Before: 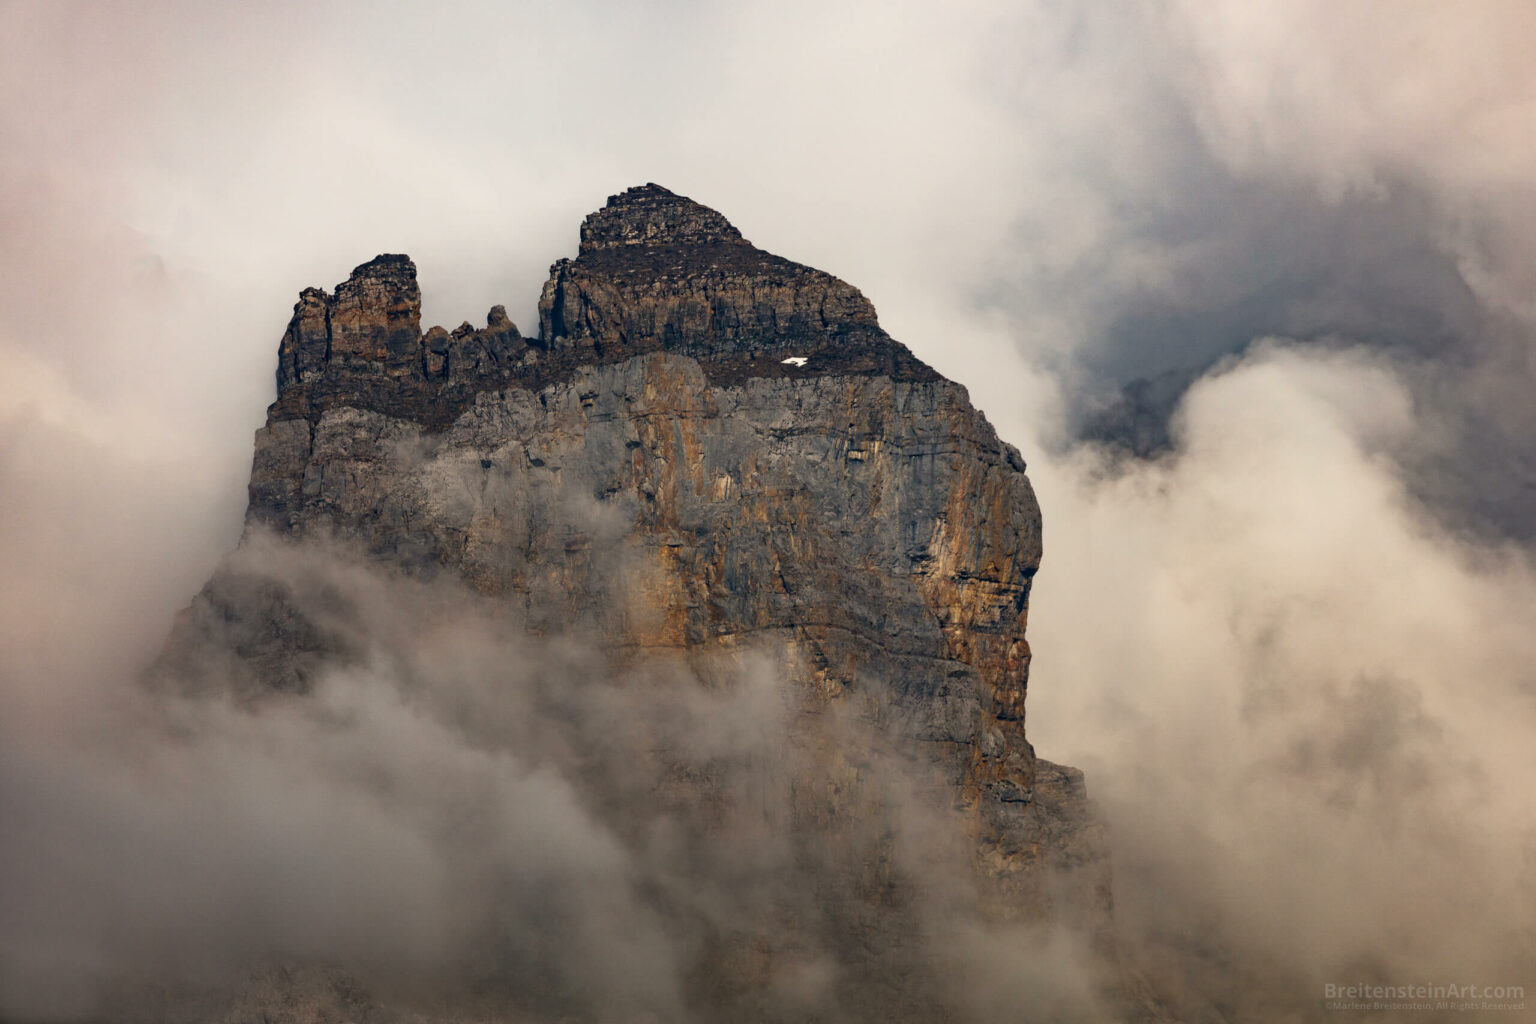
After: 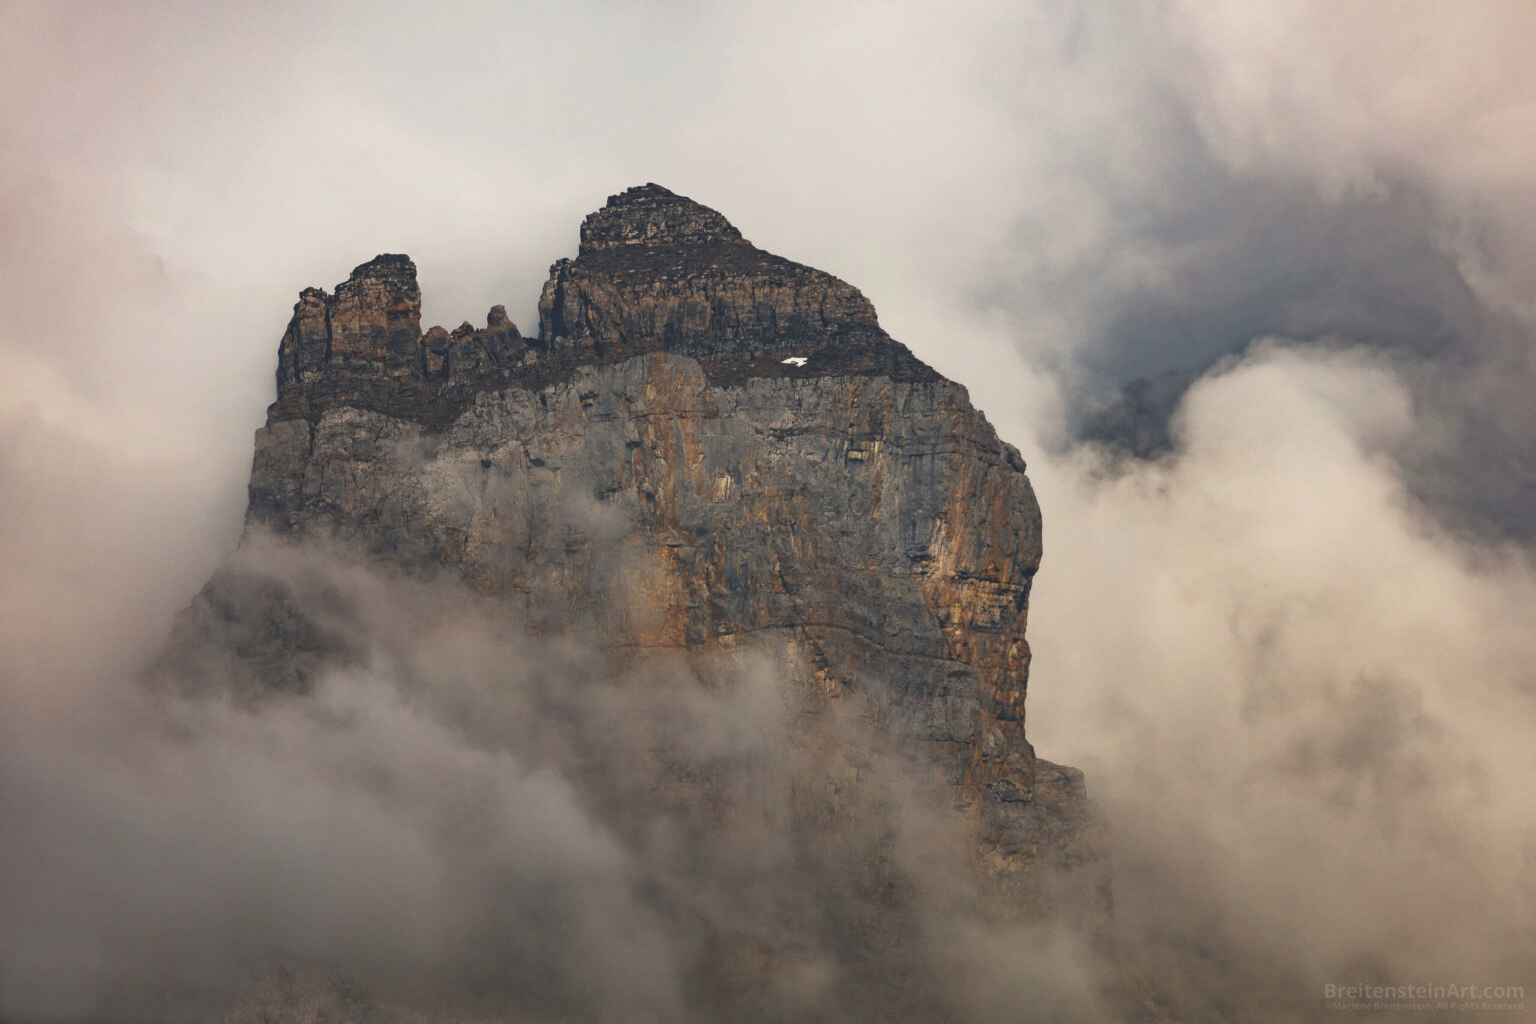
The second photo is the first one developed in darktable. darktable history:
exposure: black level correction -0.024, exposure -0.12 EV, compensate highlight preservation false
